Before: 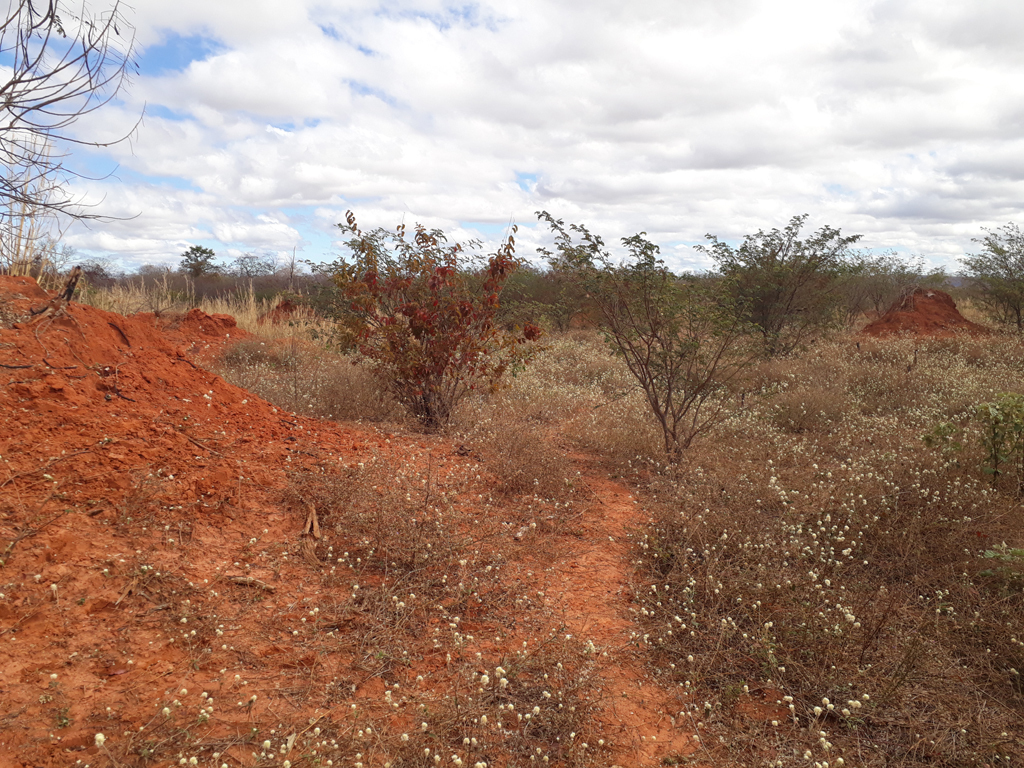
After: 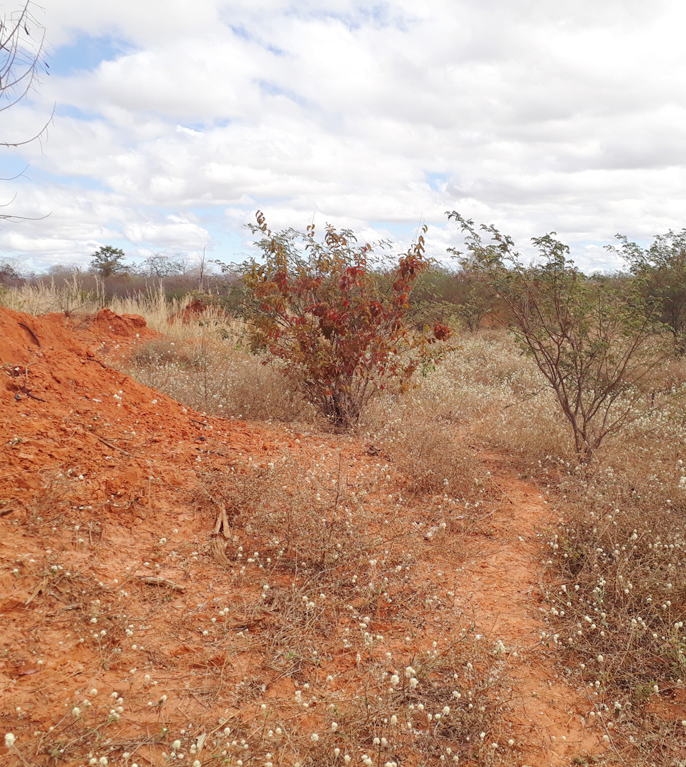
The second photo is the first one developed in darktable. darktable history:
crop and rotate: left 8.853%, right 24.086%
base curve: curves: ch0 [(0, 0) (0.158, 0.273) (0.879, 0.895) (1, 1)], preserve colors none
